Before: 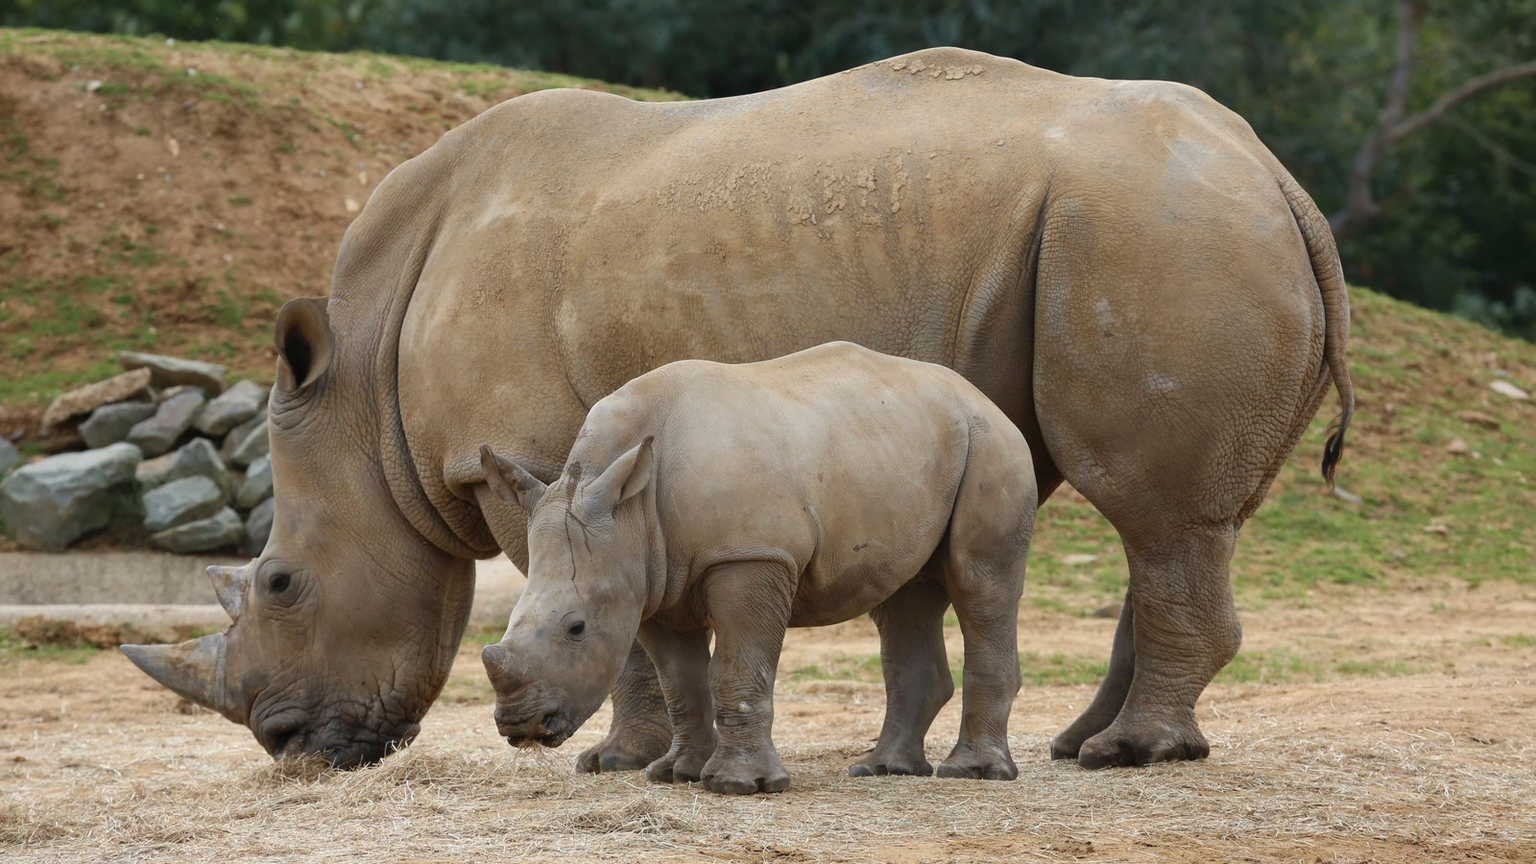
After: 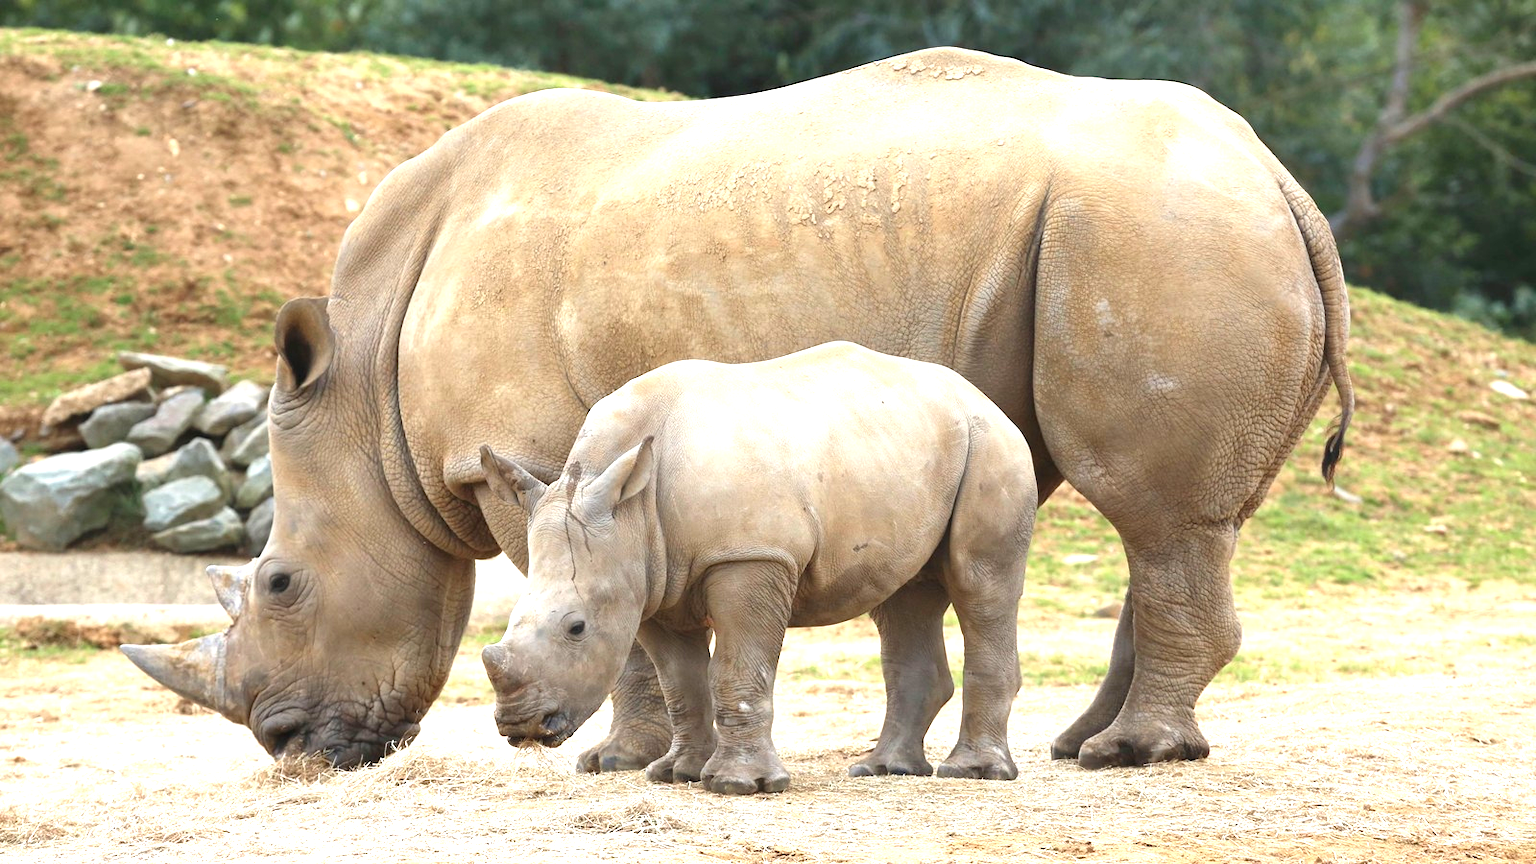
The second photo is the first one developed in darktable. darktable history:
exposure: black level correction 0, exposure 1.466 EV, compensate highlight preservation false
